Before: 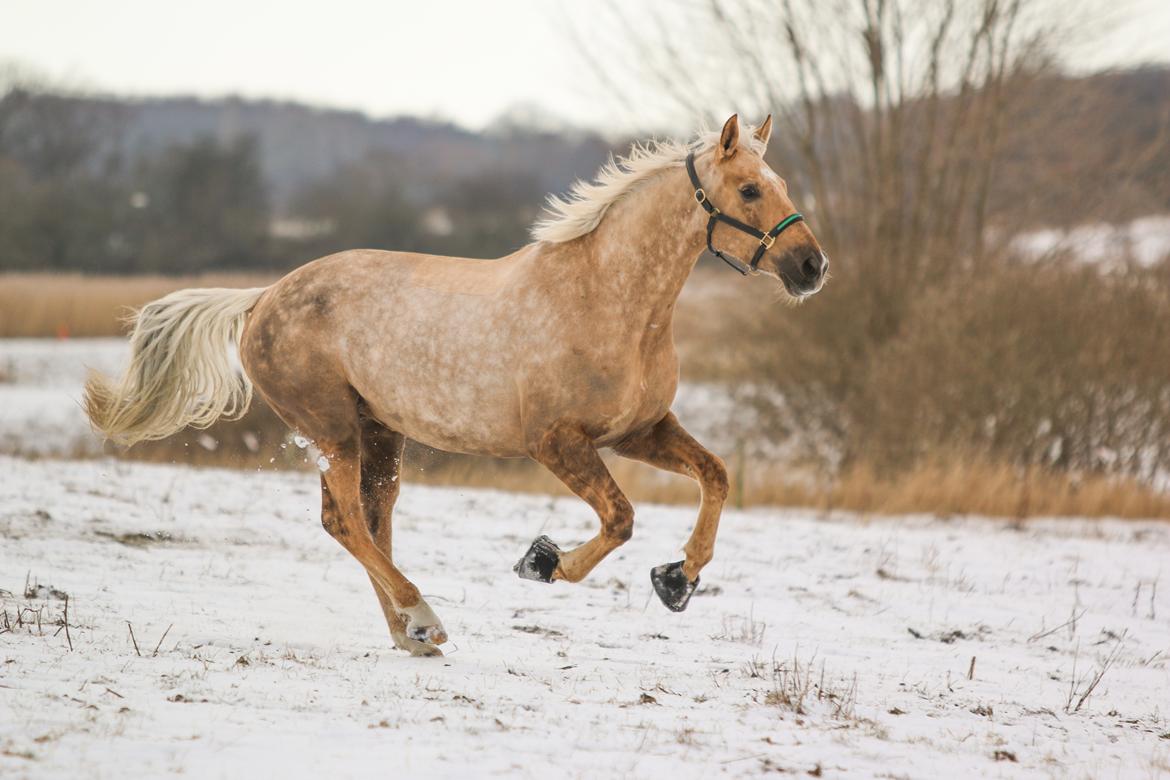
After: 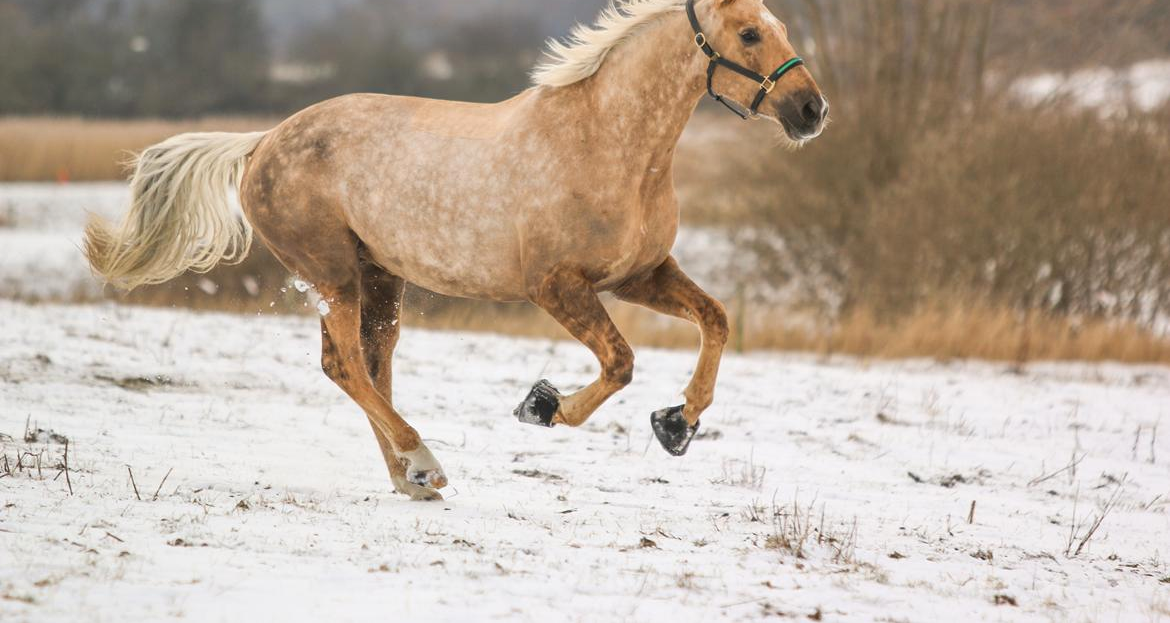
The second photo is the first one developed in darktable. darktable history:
exposure: exposure 0.154 EV, compensate highlight preservation false
crop and rotate: top 20.044%
